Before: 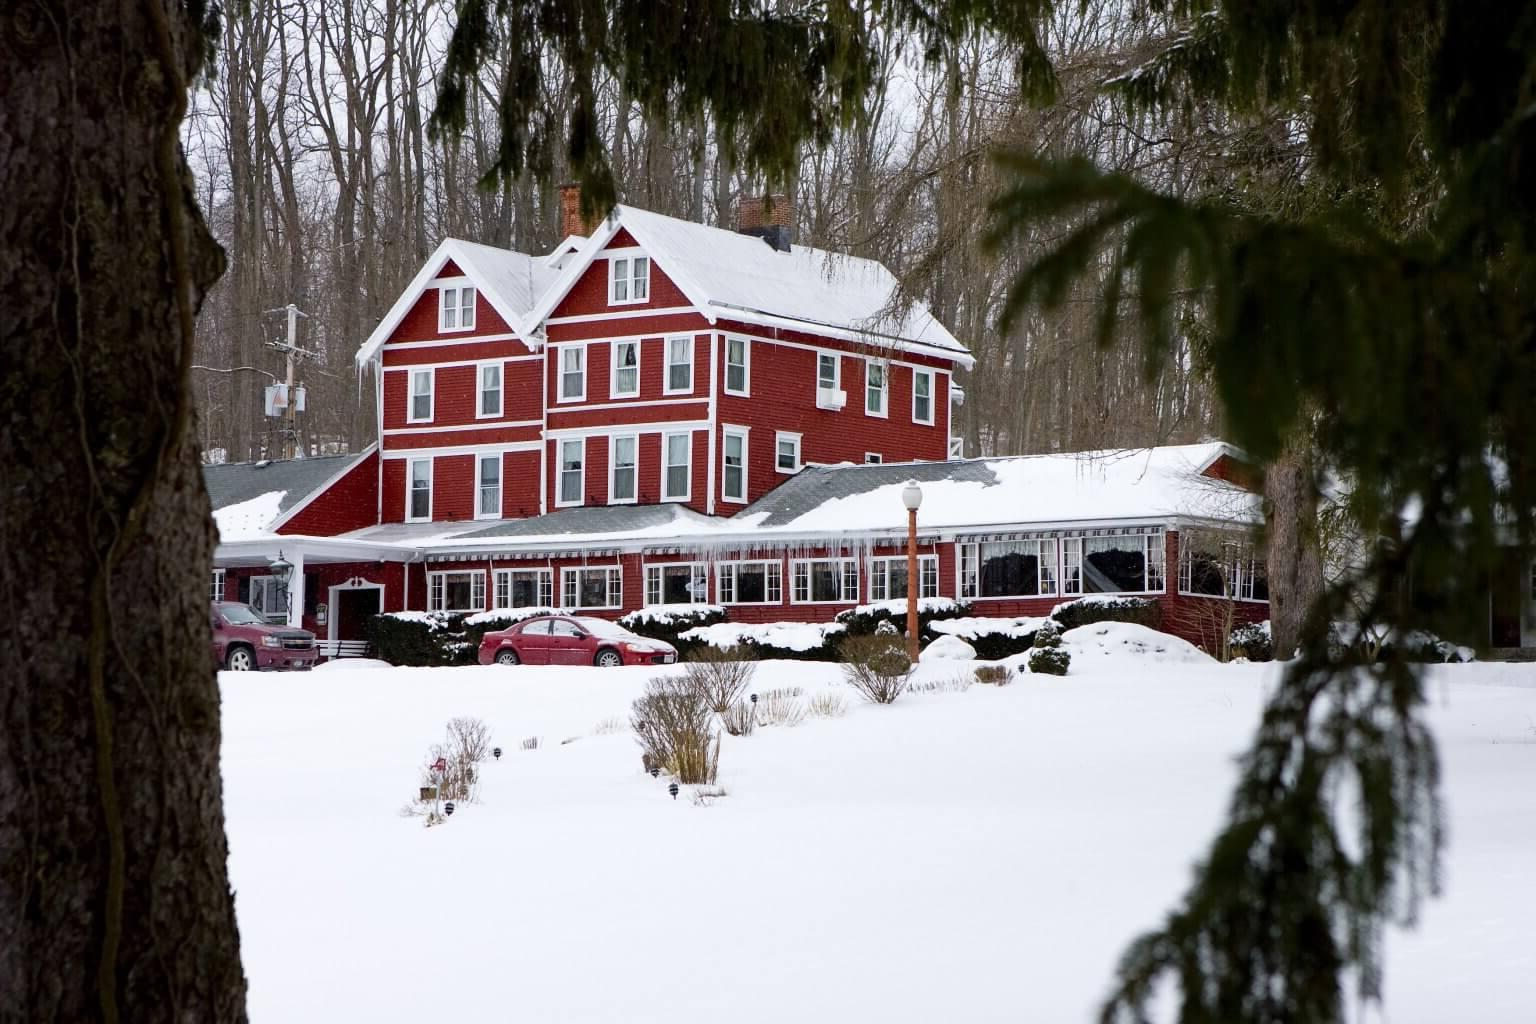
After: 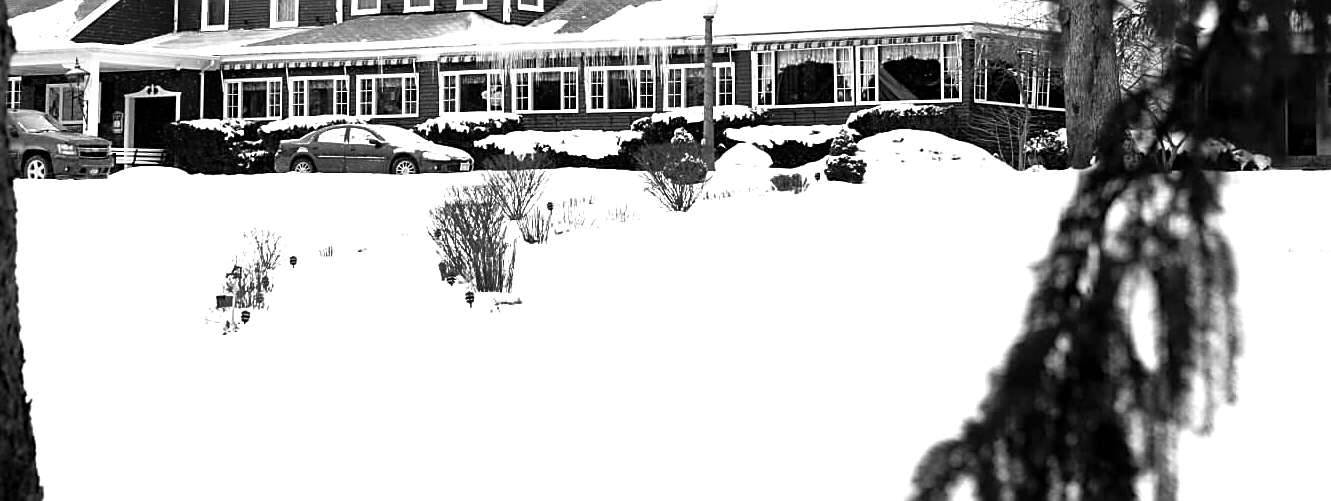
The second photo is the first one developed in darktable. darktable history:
shadows and highlights: shadows 37.27, highlights -28.18, soften with gaussian
crop and rotate: left 13.306%, top 48.129%, bottom 2.928%
color balance: contrast 10%
sharpen: on, module defaults
monochrome: a 32, b 64, size 2.3
color zones: curves: ch0 [(0.257, 0.558) (0.75, 0.565)]; ch1 [(0.004, 0.857) (0.14, 0.416) (0.257, 0.695) (0.442, 0.032) (0.736, 0.266) (0.891, 0.741)]; ch2 [(0, 0.623) (0.112, 0.436) (0.271, 0.474) (0.516, 0.64) (0.743, 0.286)]
color balance rgb: linear chroma grading › shadows -2.2%, linear chroma grading › highlights -15%, linear chroma grading › global chroma -10%, linear chroma grading › mid-tones -10%, perceptual saturation grading › global saturation 45%, perceptual saturation grading › highlights -50%, perceptual saturation grading › shadows 30%, perceptual brilliance grading › global brilliance 18%, global vibrance 45%
